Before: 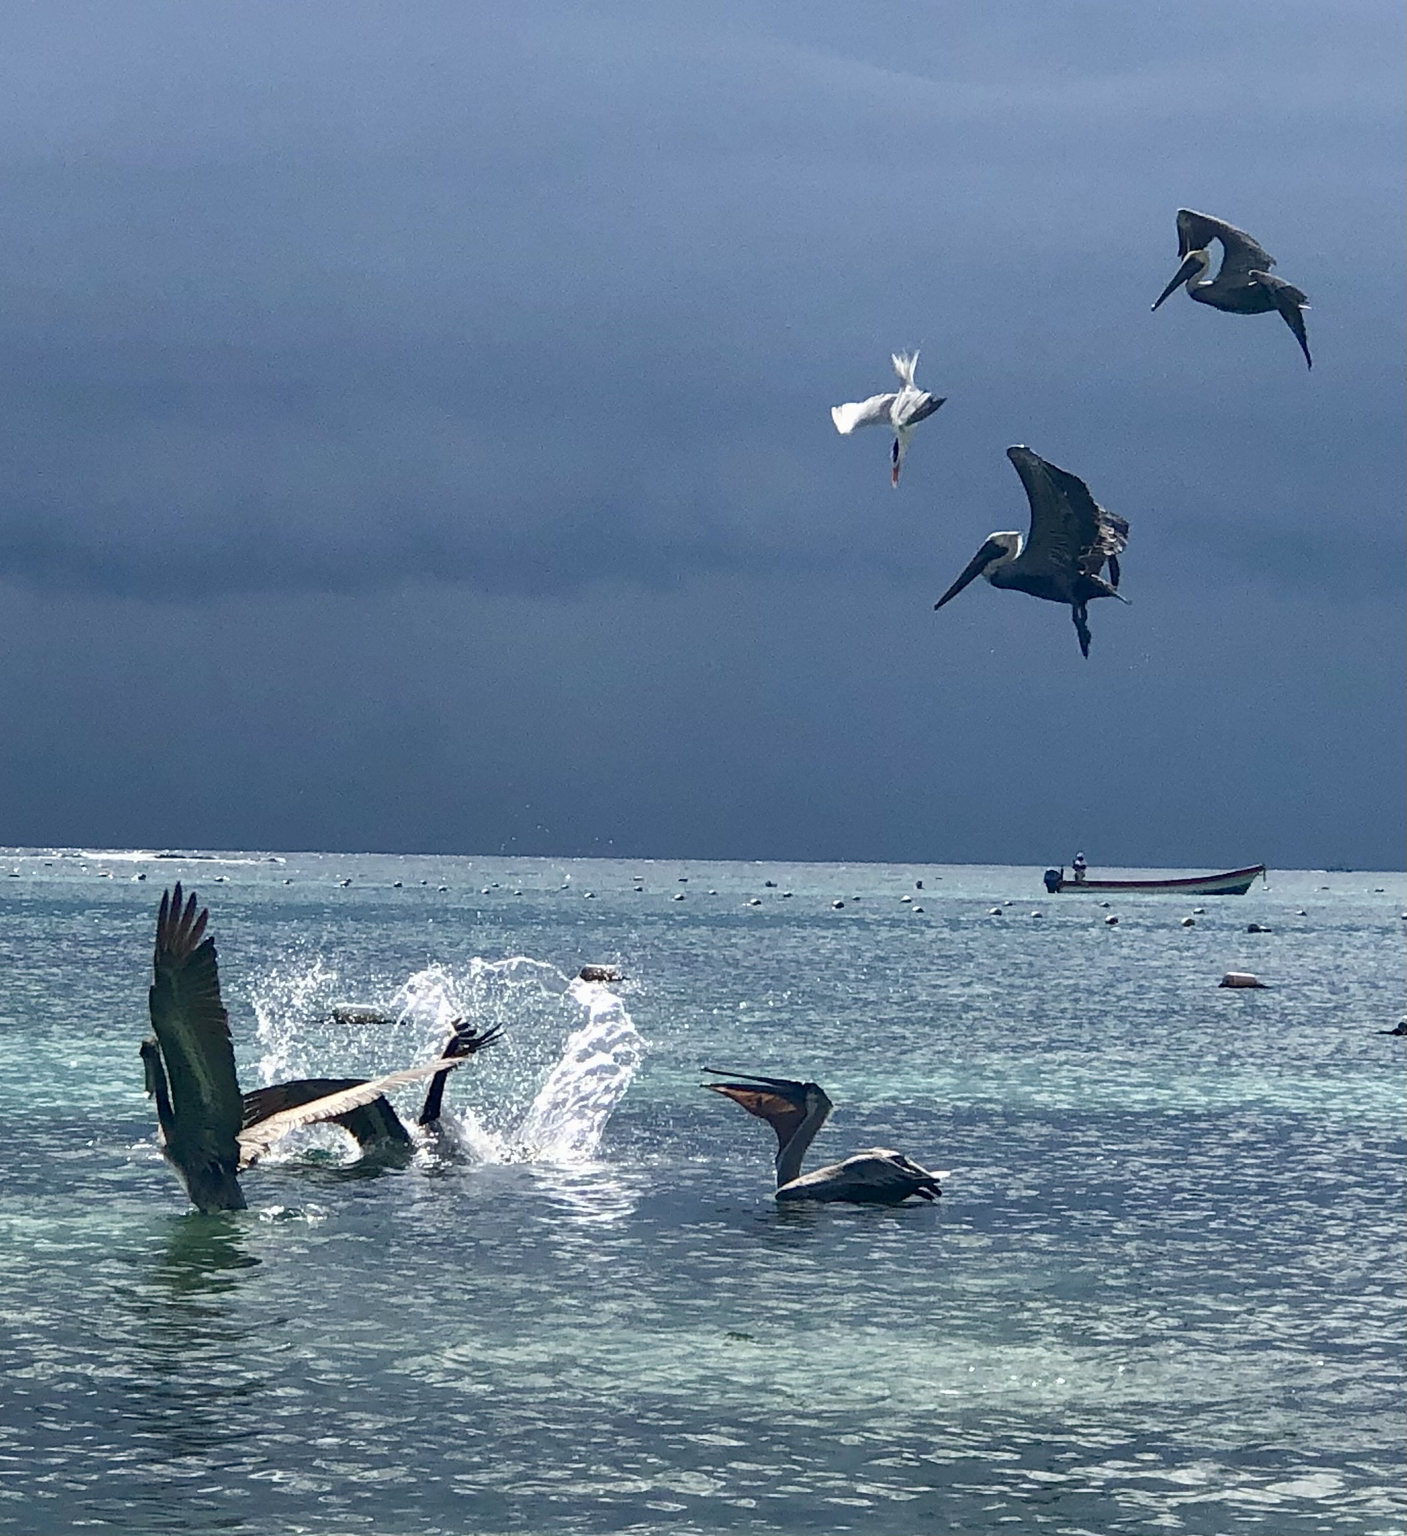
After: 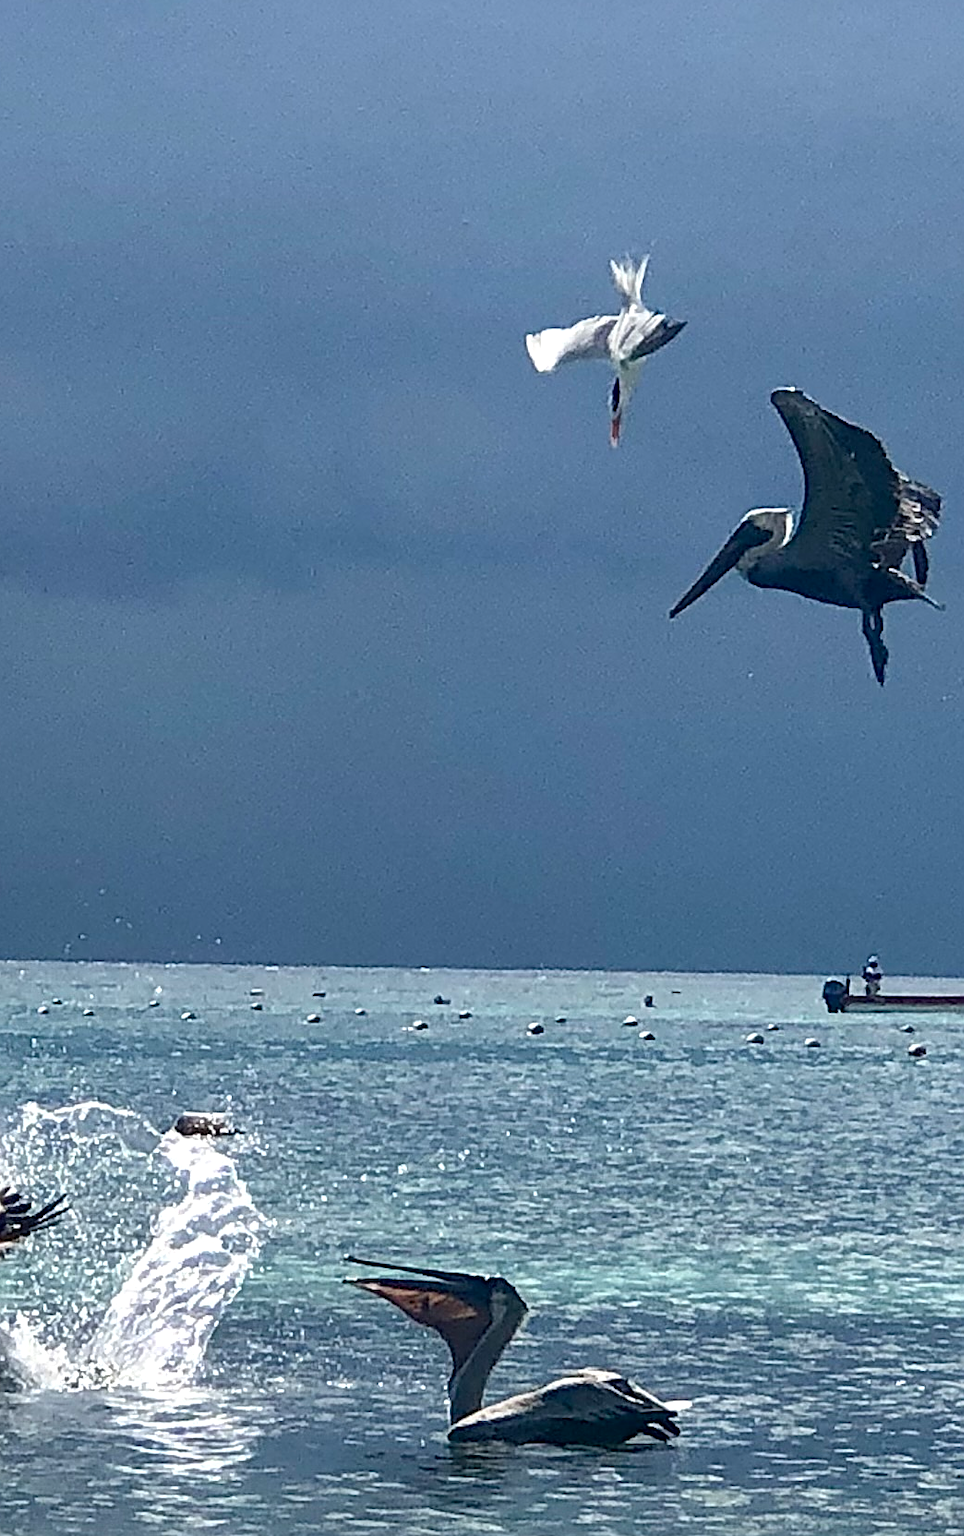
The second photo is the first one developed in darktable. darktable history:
crop: left 32.321%, top 10.922%, right 18.521%, bottom 17.389%
shadows and highlights: radius 169.58, shadows 27.29, white point adjustment 3.09, highlights -68.57, soften with gaussian
sharpen: on, module defaults
